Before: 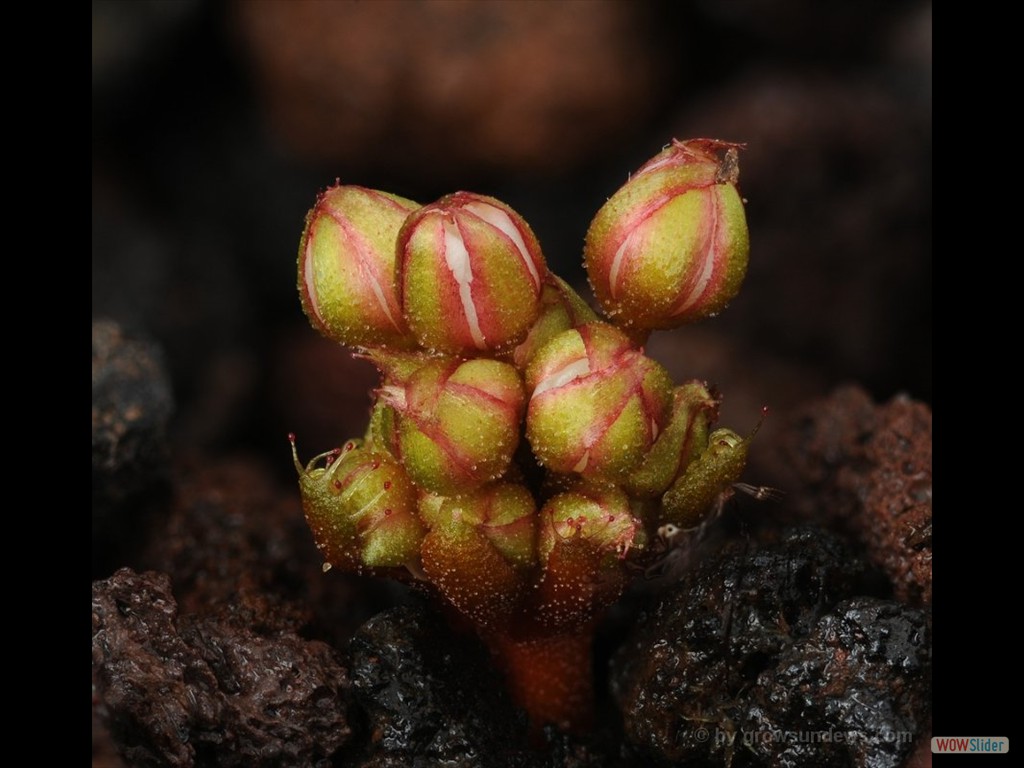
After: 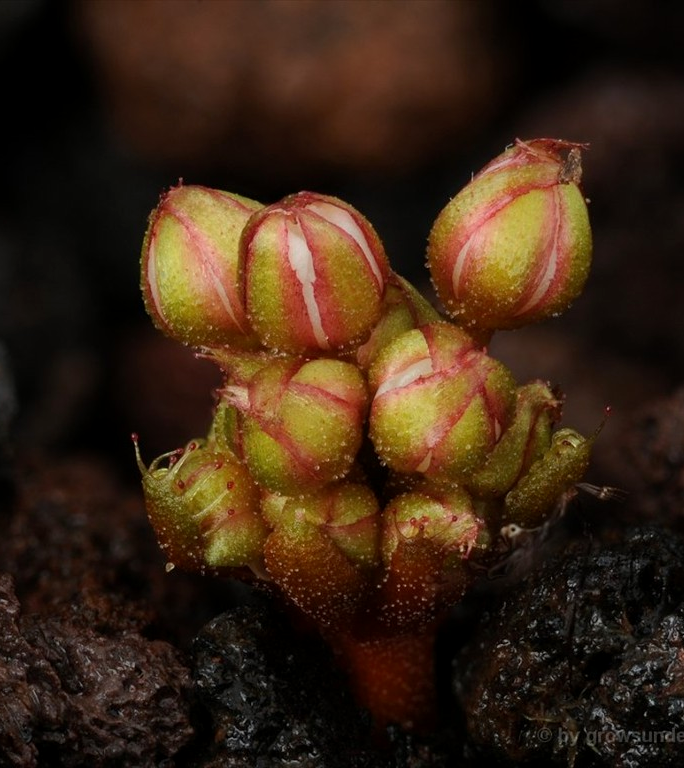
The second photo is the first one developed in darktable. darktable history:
exposure: black level correction 0.002, exposure -0.103 EV, compensate highlight preservation false
crop: left 15.422%, right 17.734%
